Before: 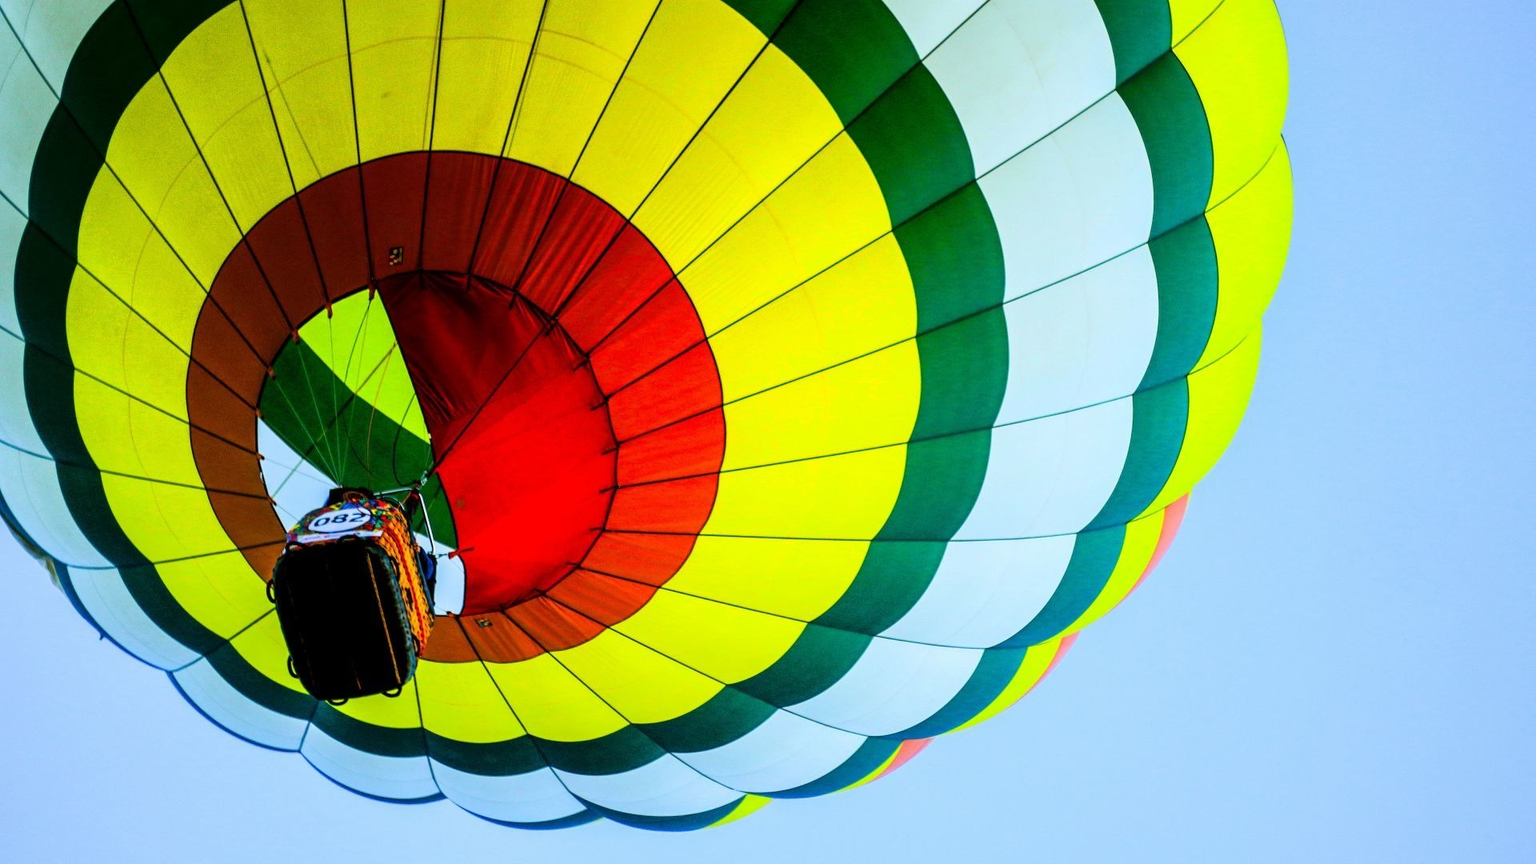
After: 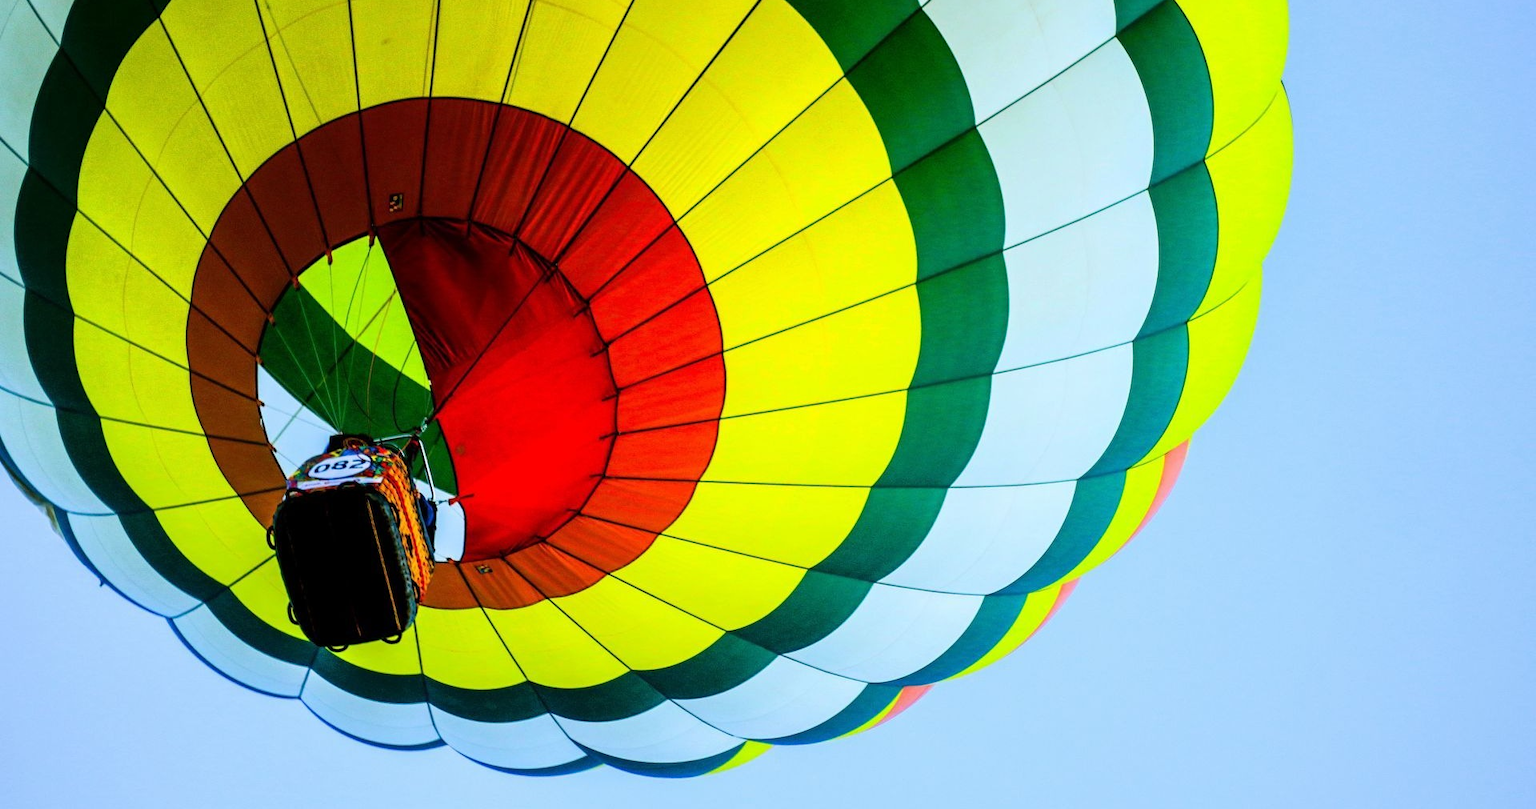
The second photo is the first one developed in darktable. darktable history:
crop and rotate: top 6.268%
